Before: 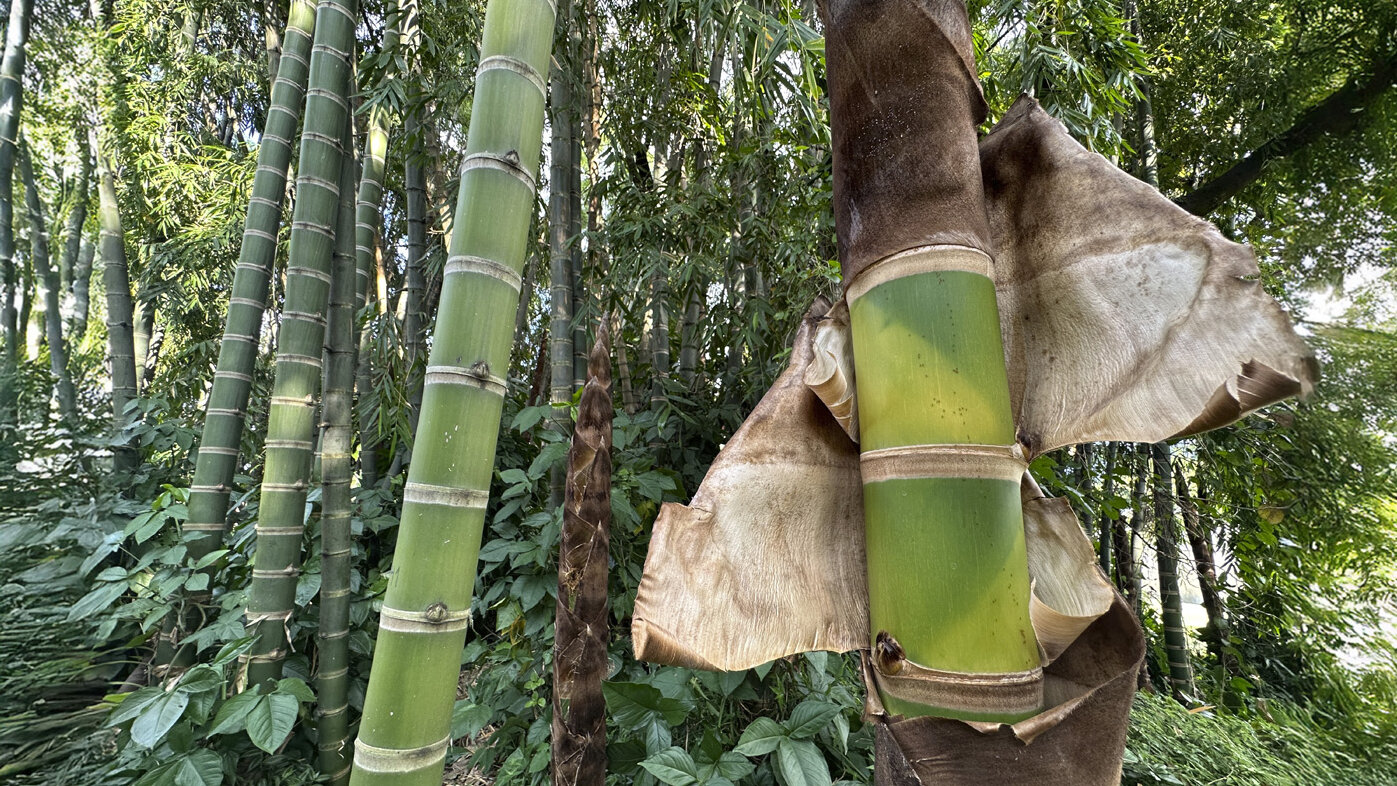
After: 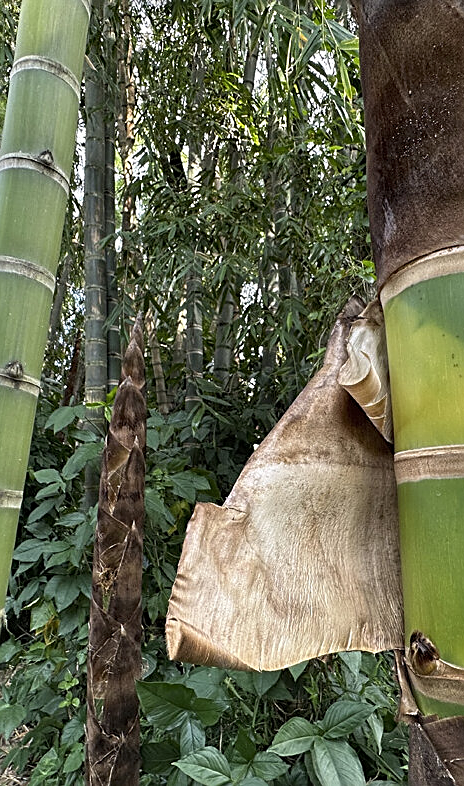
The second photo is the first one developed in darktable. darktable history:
crop: left 33.36%, right 33.36%
sharpen: amount 0.6
